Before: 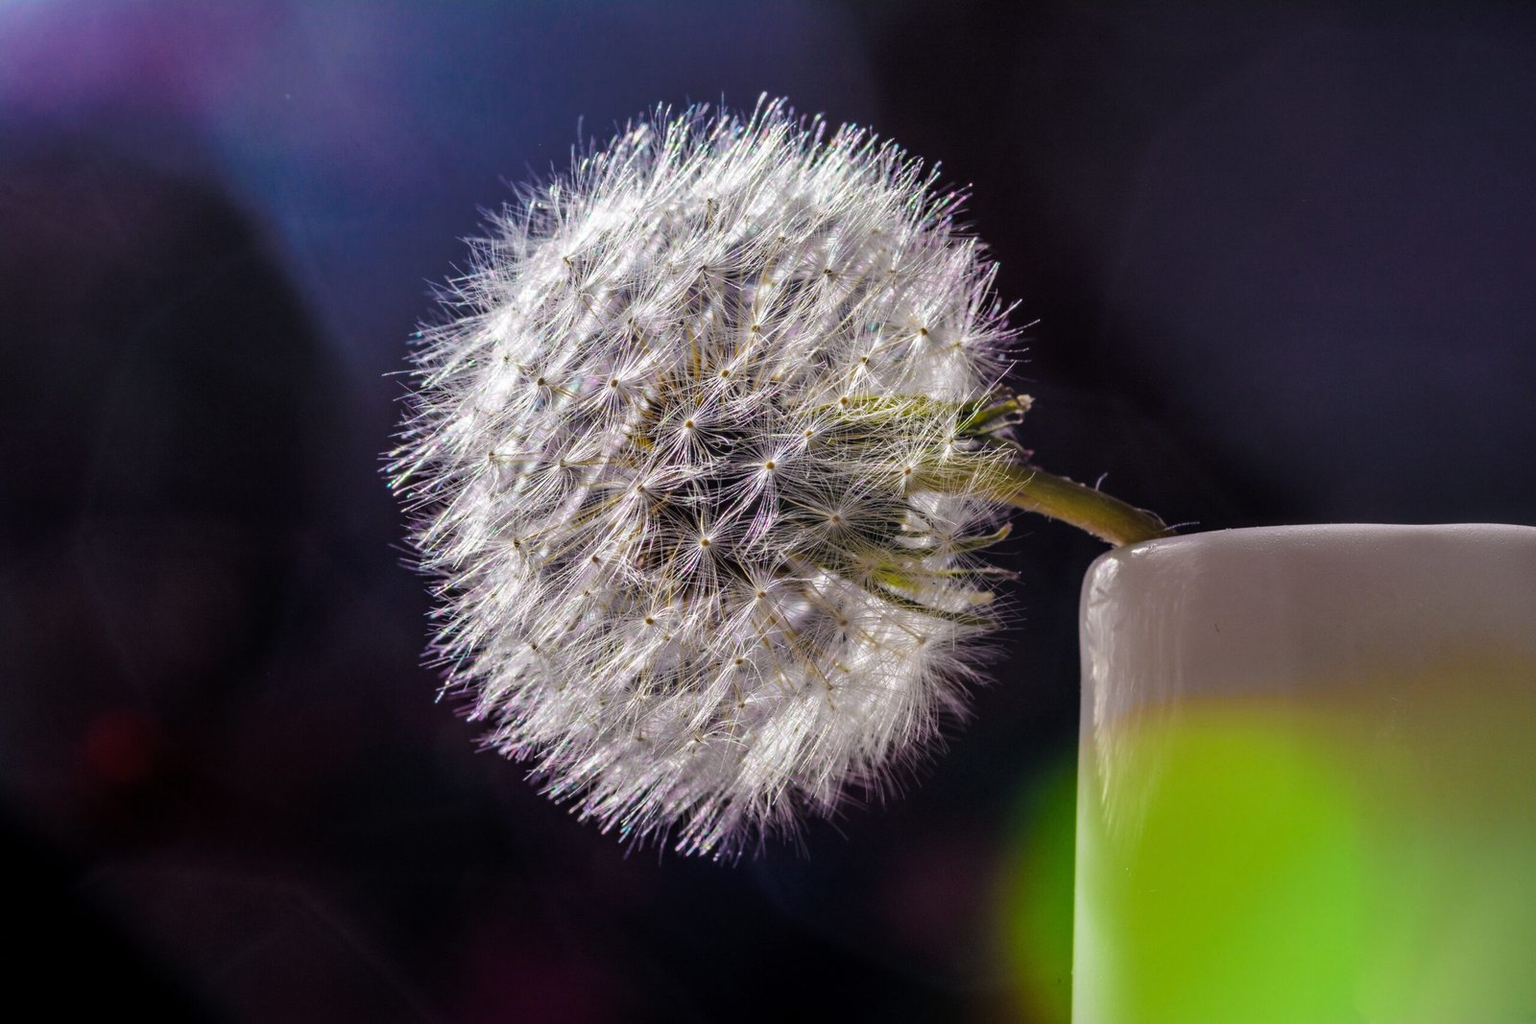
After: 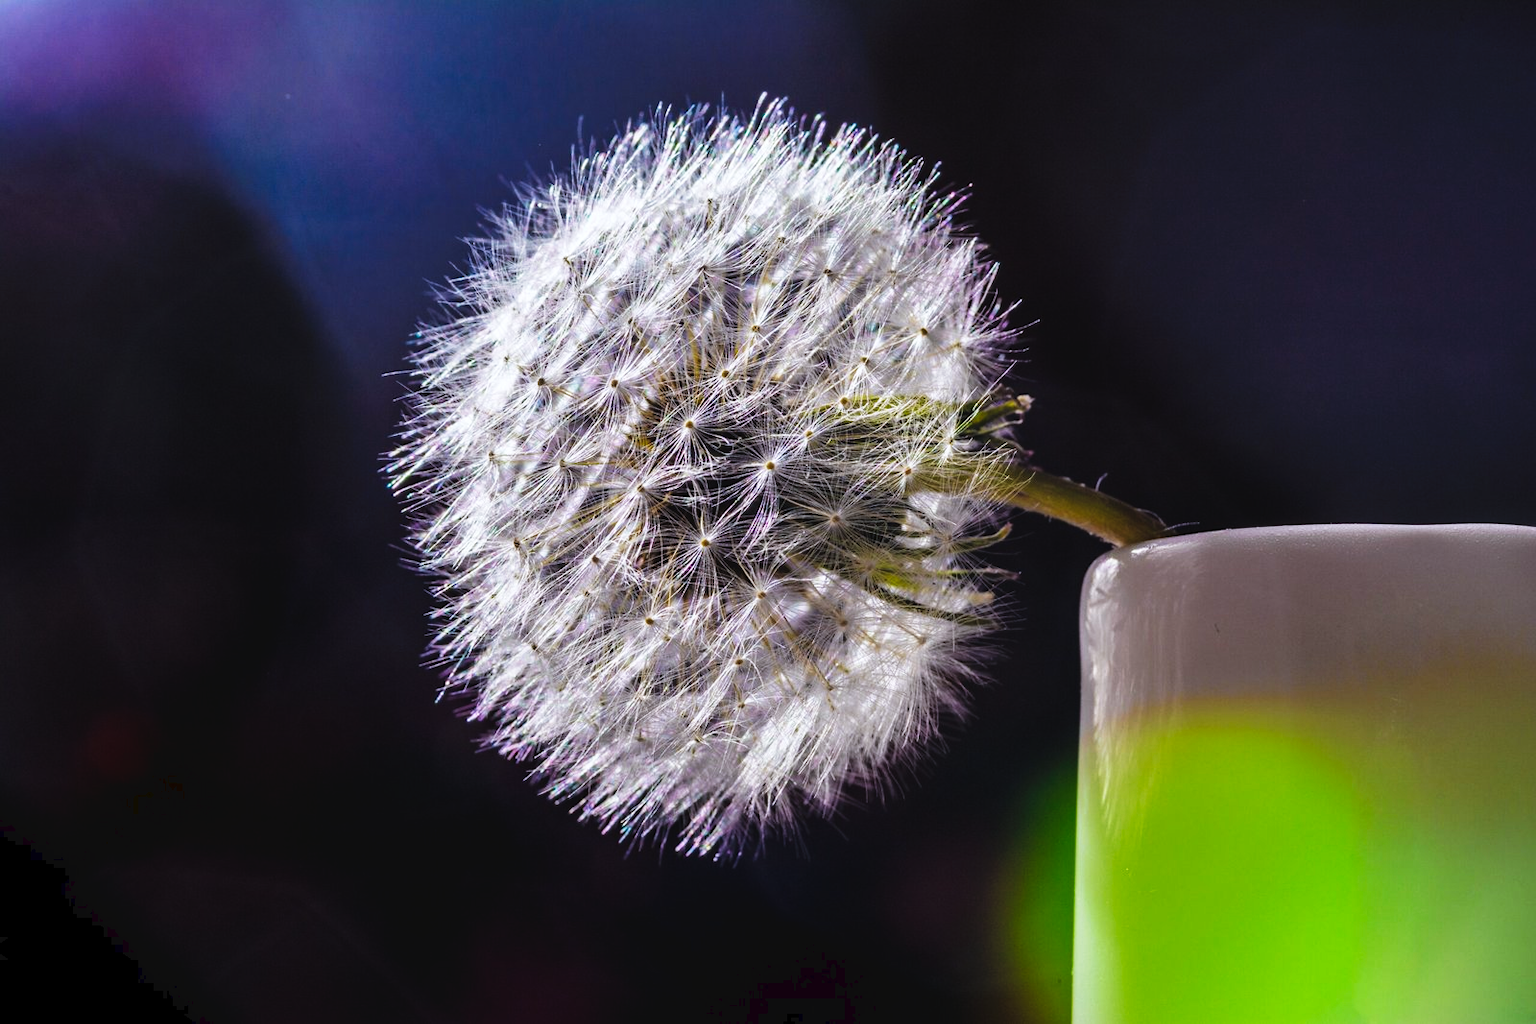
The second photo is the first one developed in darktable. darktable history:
white balance: red 0.974, blue 1.044
tone curve: curves: ch0 [(0, 0) (0.003, 0.036) (0.011, 0.04) (0.025, 0.042) (0.044, 0.052) (0.069, 0.066) (0.1, 0.085) (0.136, 0.106) (0.177, 0.144) (0.224, 0.188) (0.277, 0.241) (0.335, 0.307) (0.399, 0.382) (0.468, 0.466) (0.543, 0.56) (0.623, 0.672) (0.709, 0.772) (0.801, 0.876) (0.898, 0.949) (1, 1)], preserve colors none
